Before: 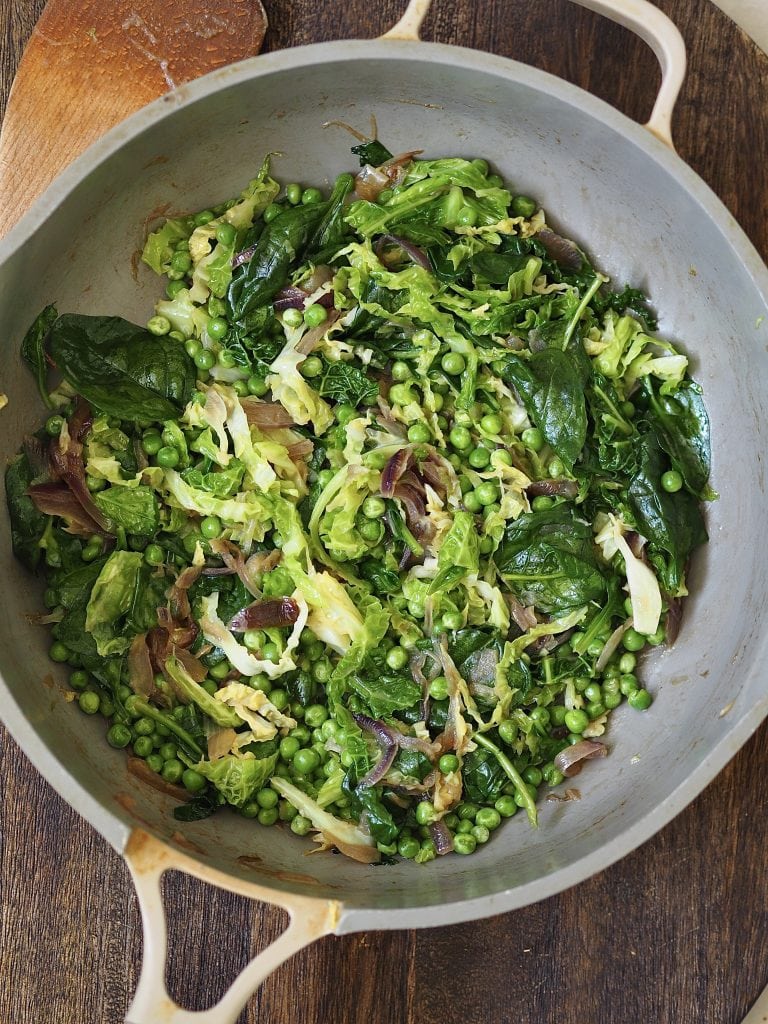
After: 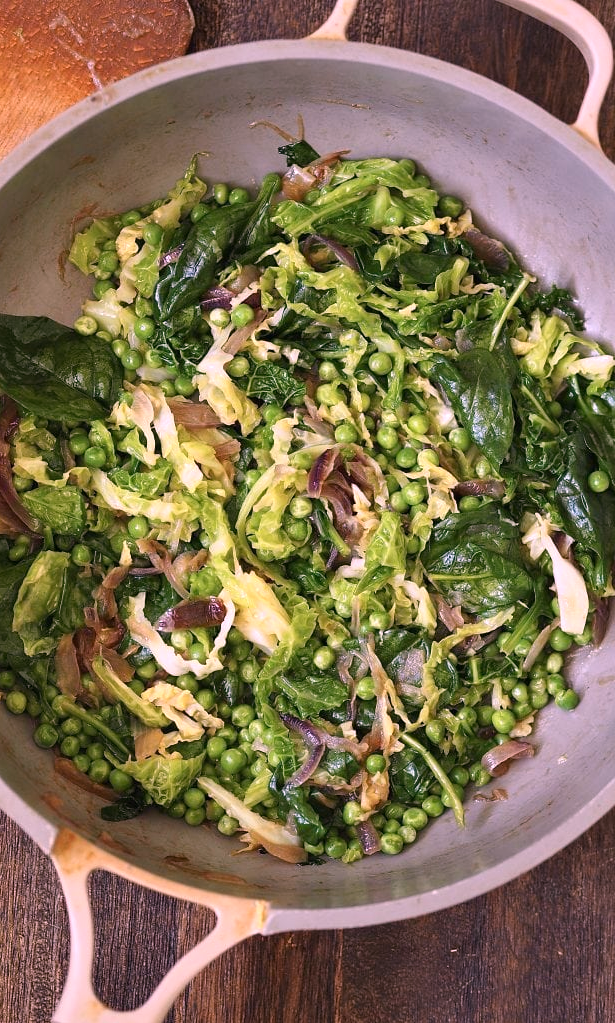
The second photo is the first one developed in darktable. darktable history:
crop and rotate: left 9.597%, right 10.195%
white balance: red 1.188, blue 1.11
